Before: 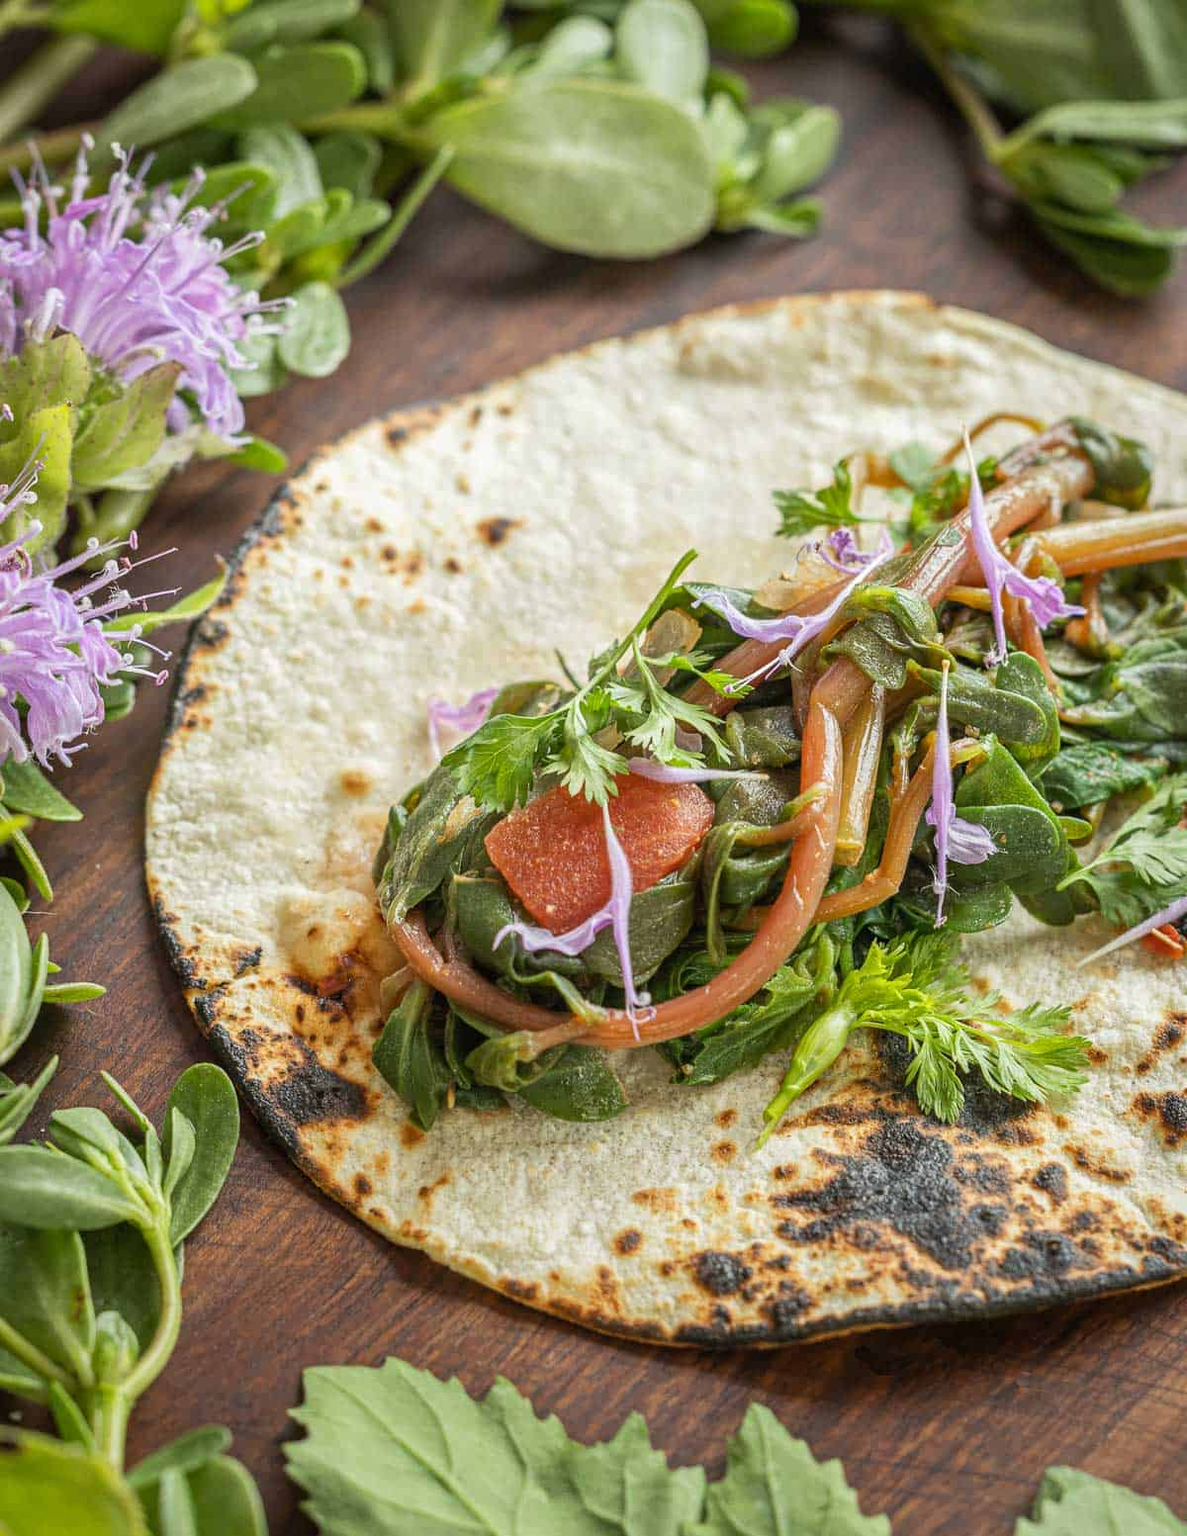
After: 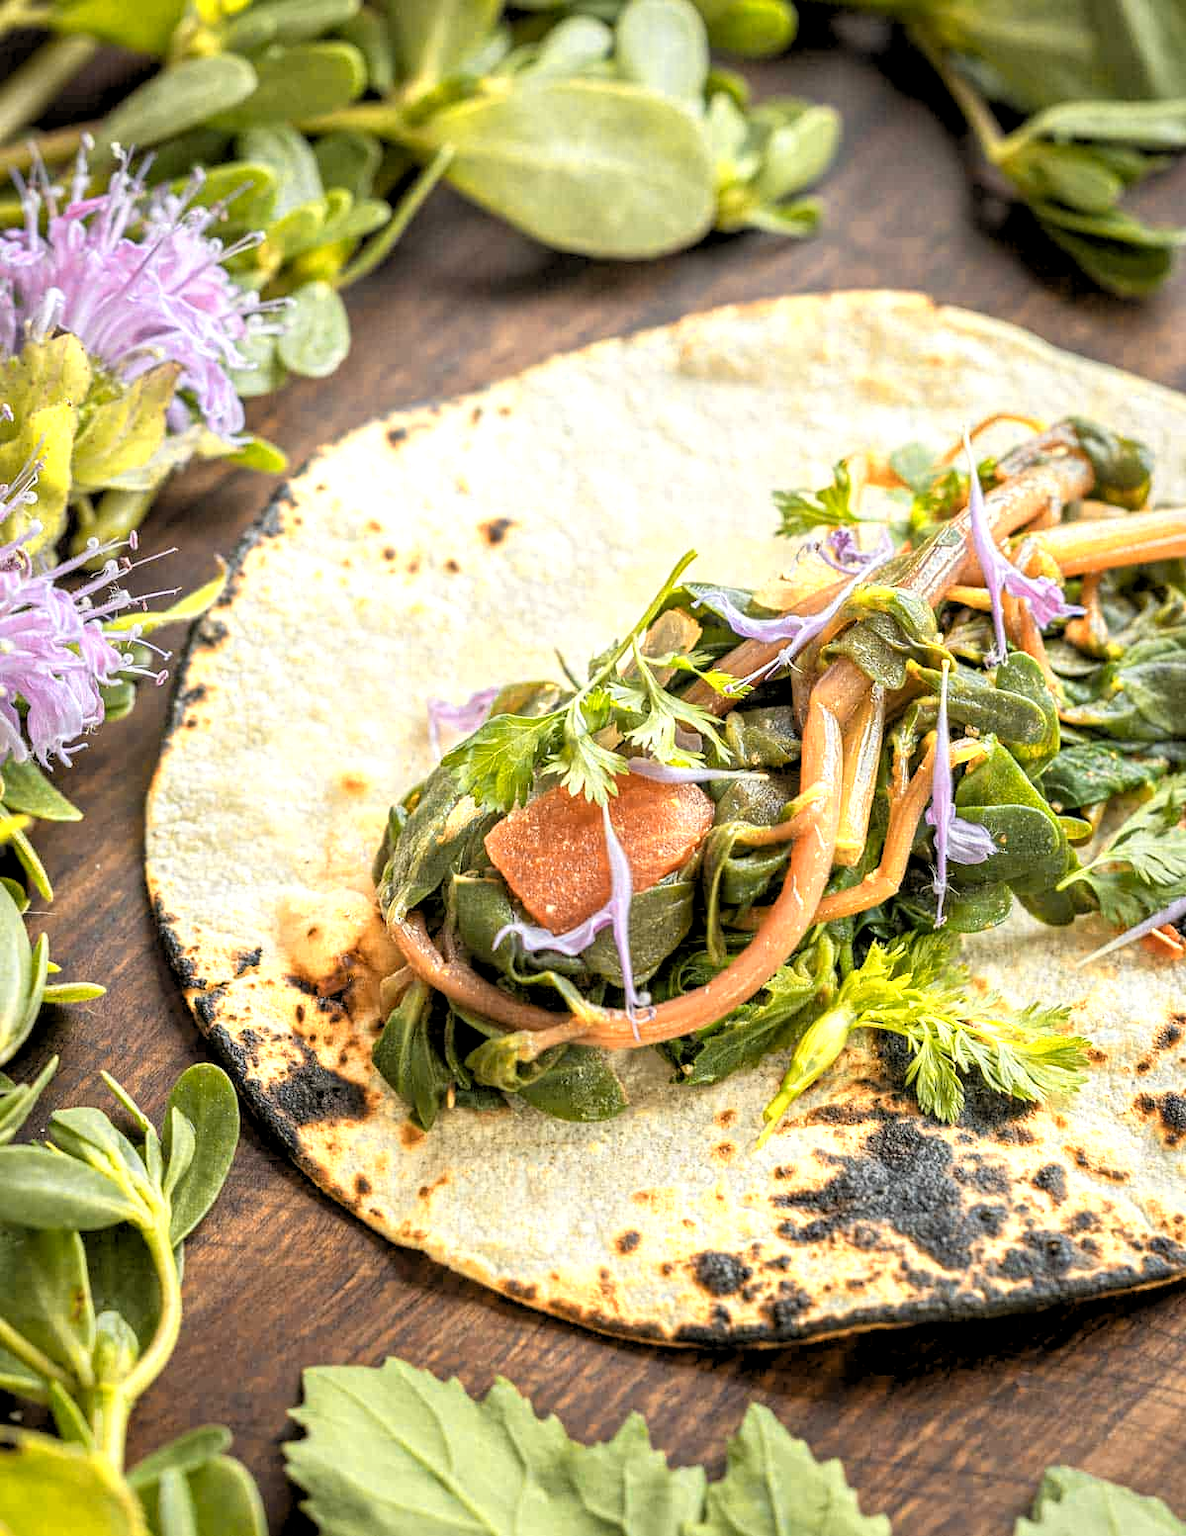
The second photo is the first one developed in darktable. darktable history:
color zones: curves: ch0 [(0.018, 0.548) (0.224, 0.64) (0.425, 0.447) (0.675, 0.575) (0.732, 0.579)]; ch1 [(0.066, 0.487) (0.25, 0.5) (0.404, 0.43) (0.75, 0.421) (0.956, 0.421)]; ch2 [(0.044, 0.561) (0.215, 0.465) (0.399, 0.544) (0.465, 0.548) (0.614, 0.447) (0.724, 0.43) (0.882, 0.623) (0.956, 0.632)]
color contrast: green-magenta contrast 0.85, blue-yellow contrast 1.25, unbound 0
rgb levels: levels [[0.01, 0.419, 0.839], [0, 0.5, 1], [0, 0.5, 1]]
